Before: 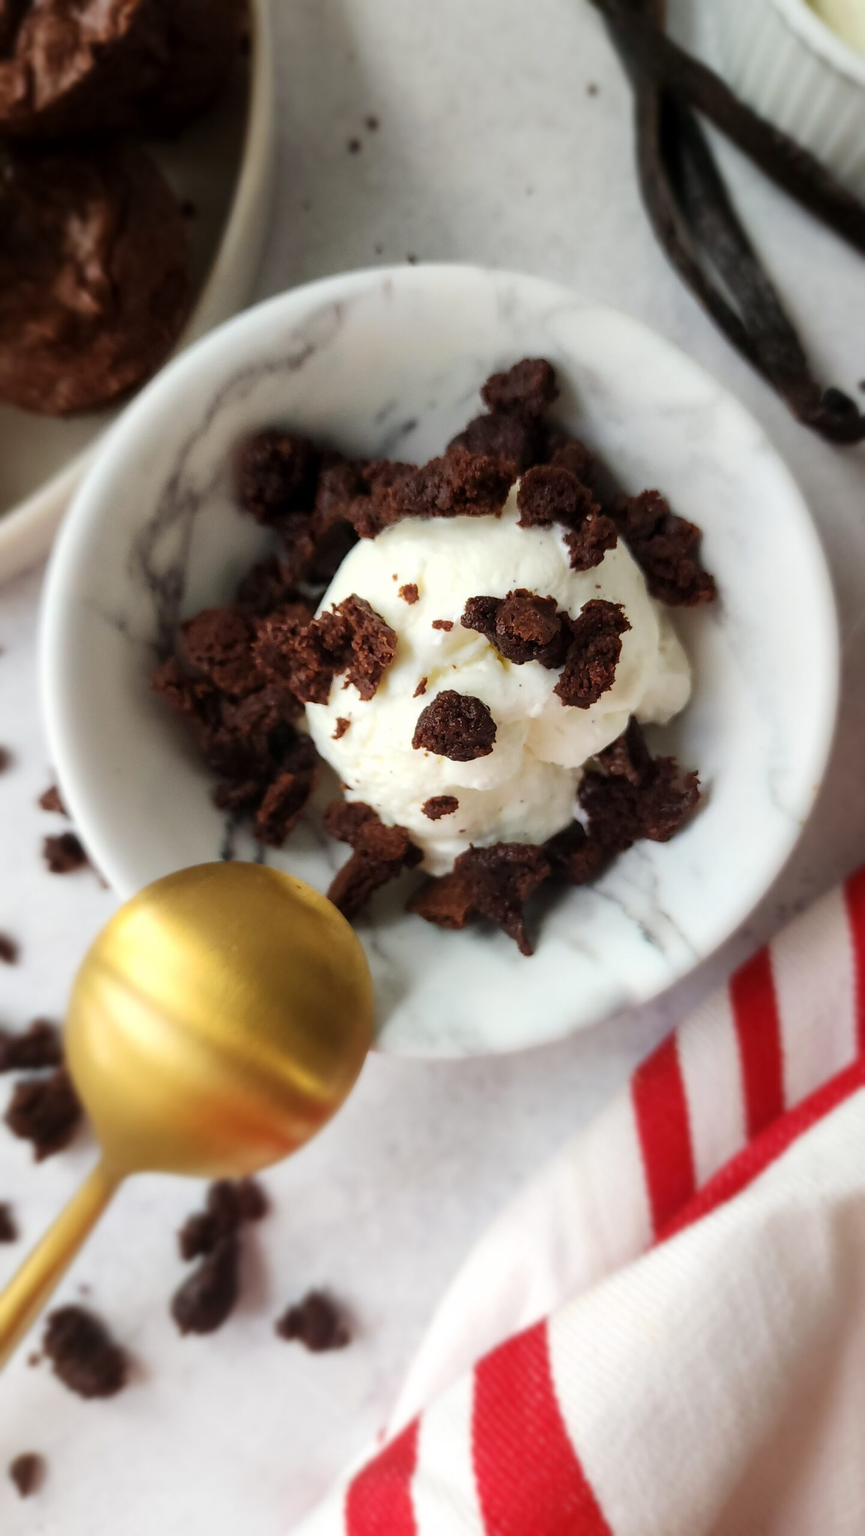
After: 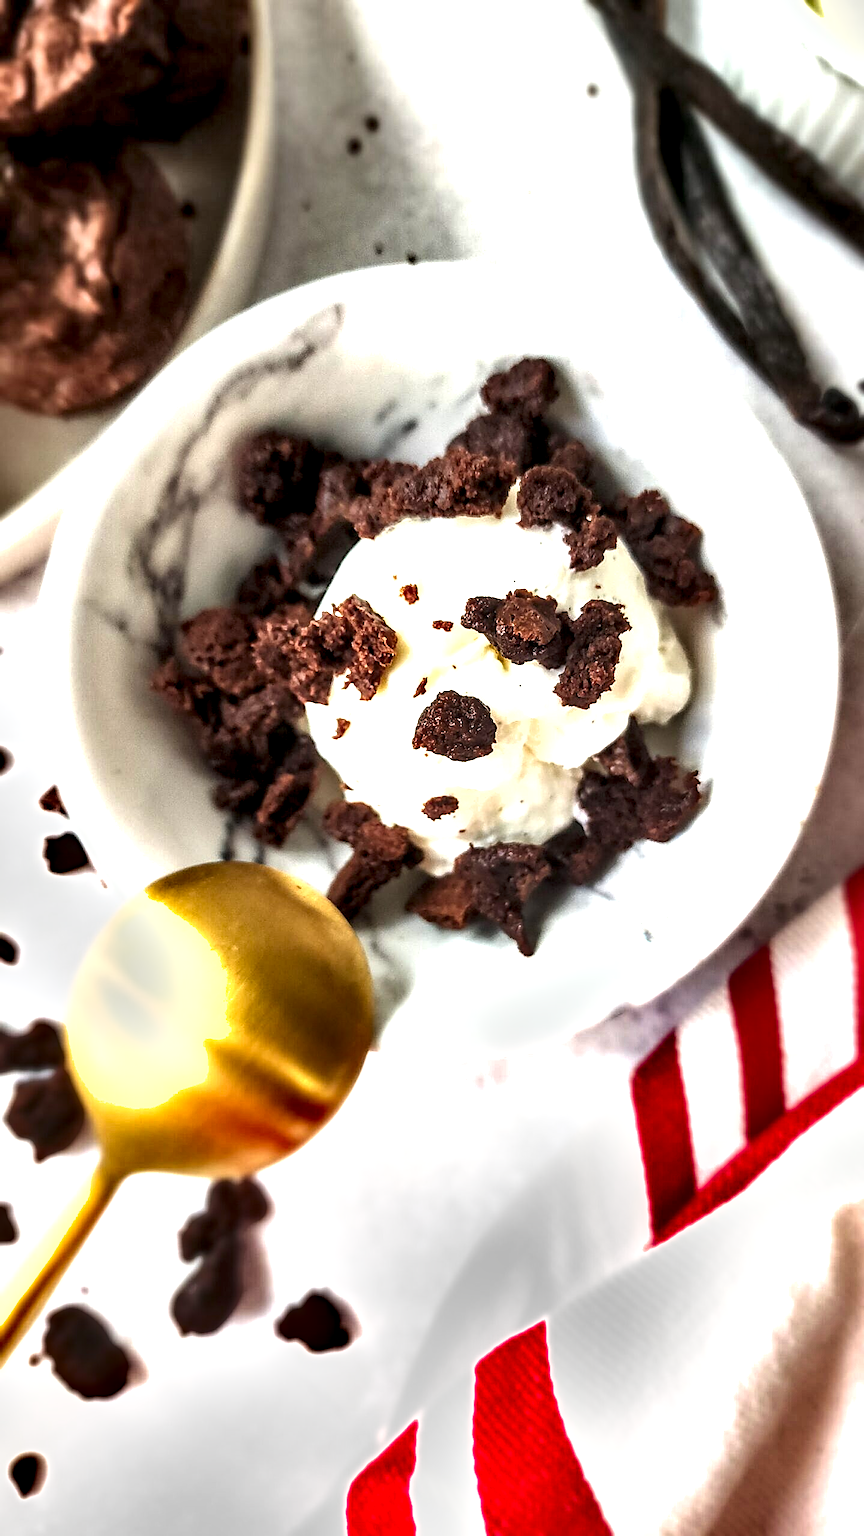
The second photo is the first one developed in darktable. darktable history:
local contrast: highlights 64%, shadows 54%, detail 169%, midtone range 0.508
exposure: black level correction 0, exposure 1.291 EV, compensate highlight preservation false
shadows and highlights: low approximation 0.01, soften with gaussian
sharpen: on, module defaults
